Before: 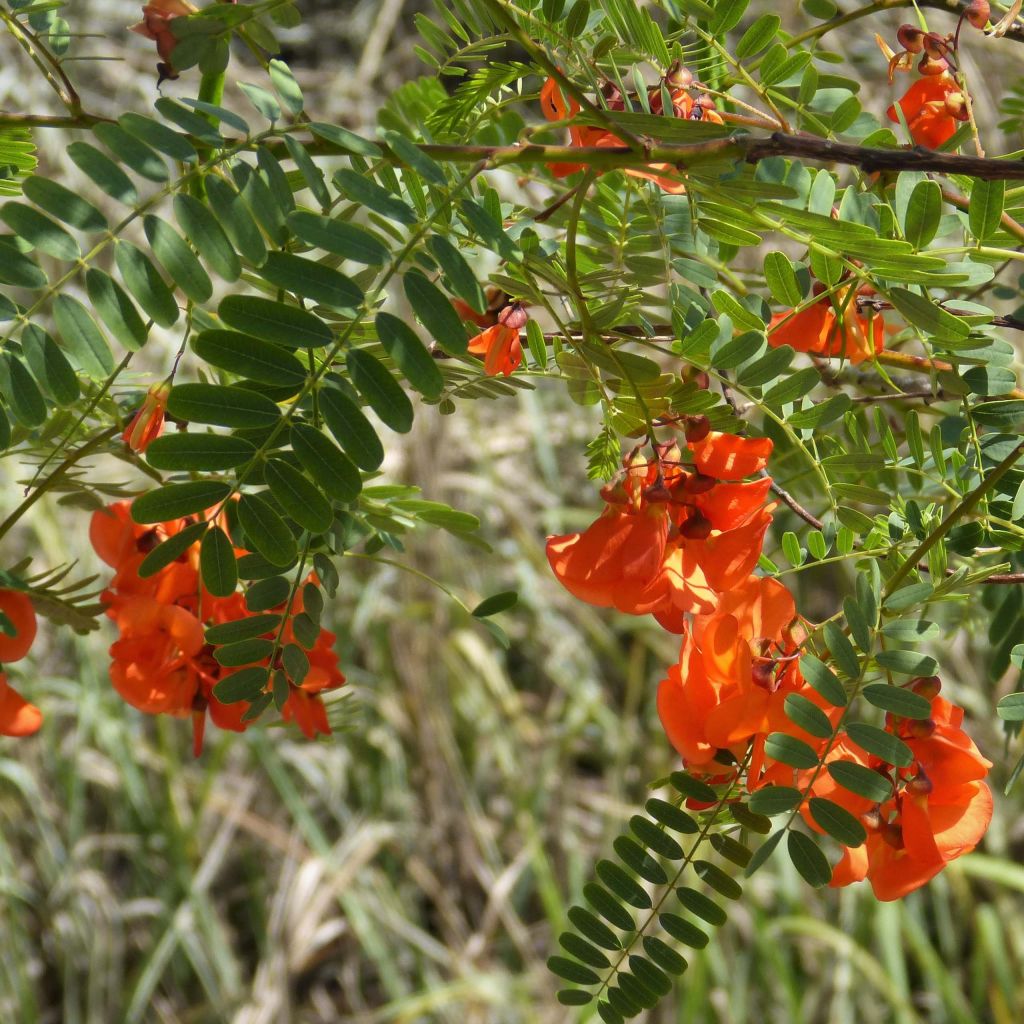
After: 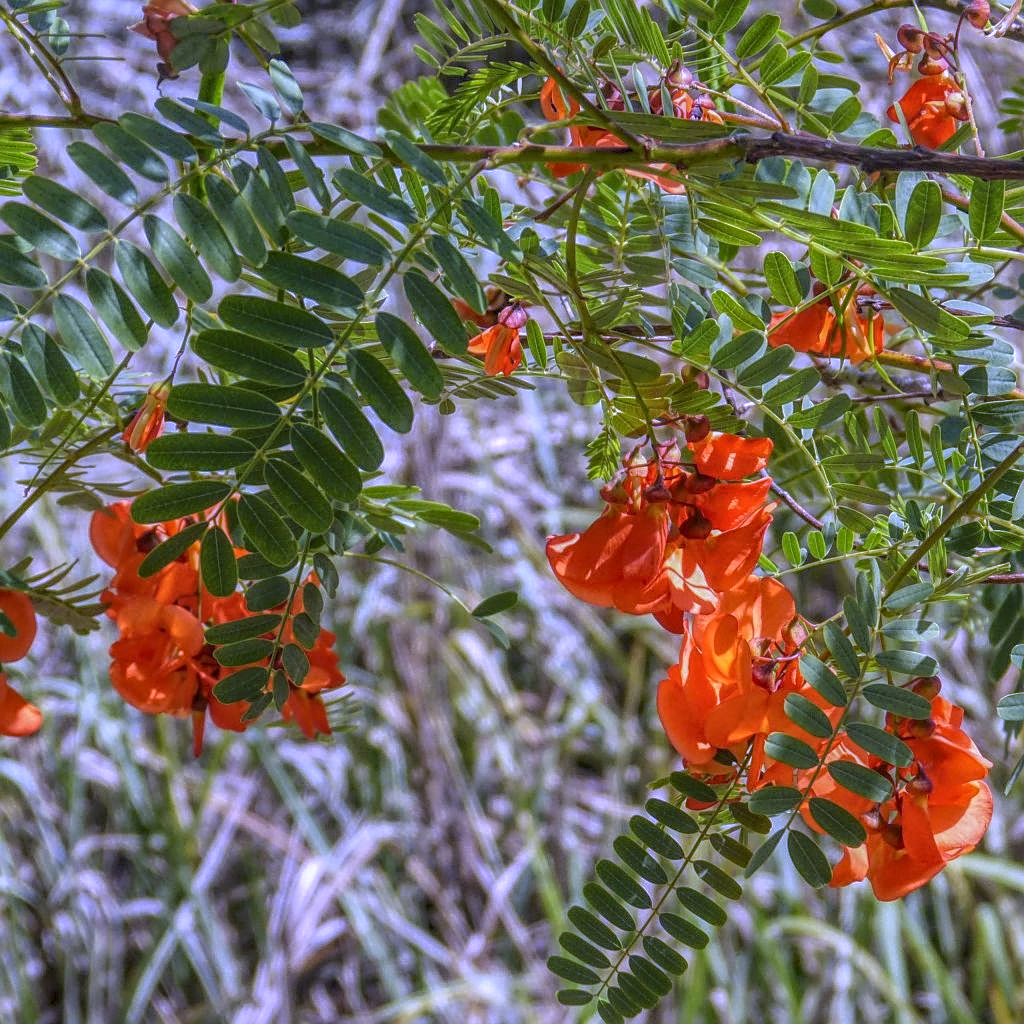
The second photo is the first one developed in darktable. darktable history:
tone equalizer: on, module defaults
local contrast: highlights 20%, shadows 30%, detail 200%, midtone range 0.2
white balance: red 0.98, blue 1.61
sharpen: on, module defaults
